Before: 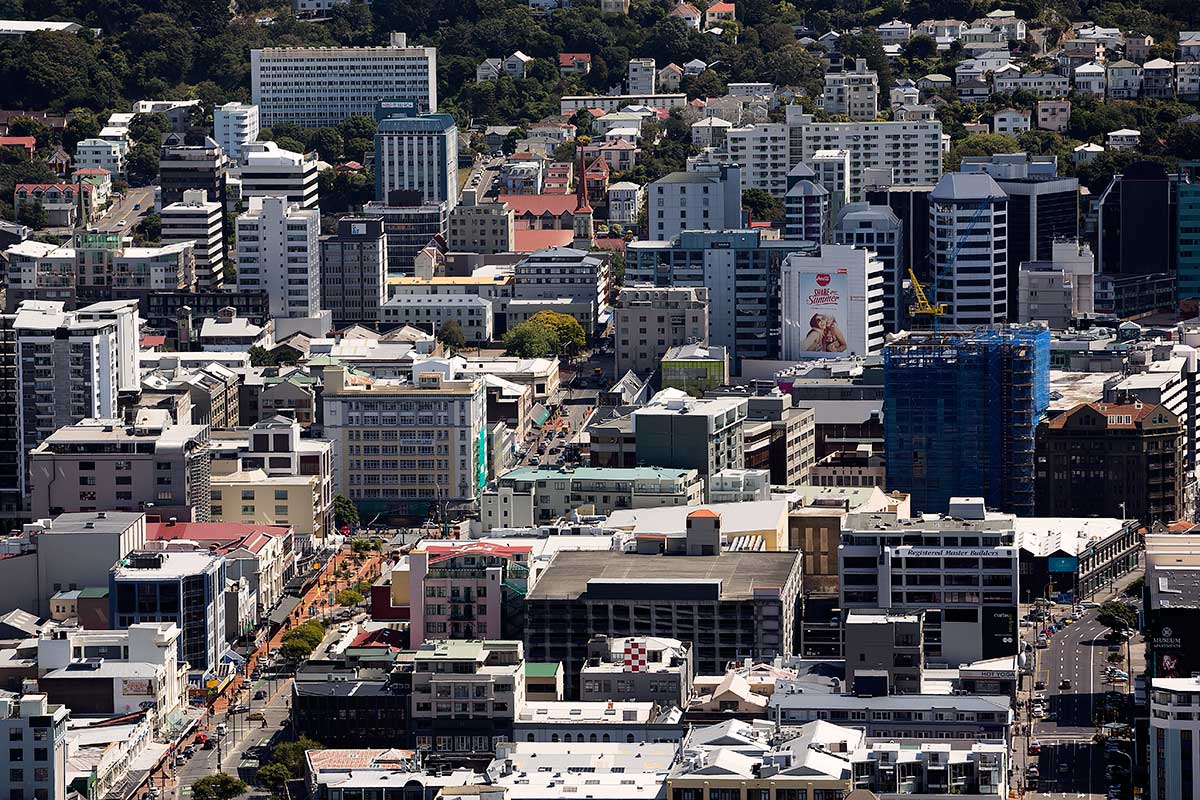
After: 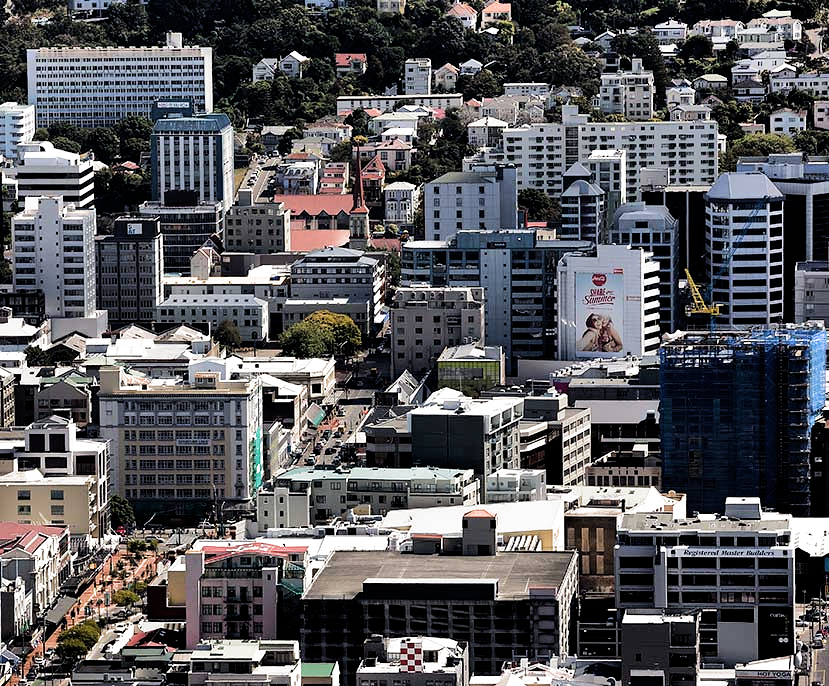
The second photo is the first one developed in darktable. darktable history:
filmic rgb: black relative exposure -8.25 EV, white relative exposure 2.2 EV, threshold 3 EV, target white luminance 99.971%, hardness 7.16, latitude 75.07%, contrast 1.324, highlights saturation mix -1.74%, shadows ↔ highlights balance 30.84%, color science v4 (2020), enable highlight reconstruction true
exposure: exposure 0.014 EV, compensate highlight preservation false
shadows and highlights: shadows 60.59, highlights -60.53, highlights color adjustment 0.806%, soften with gaussian
crop: left 18.707%, right 12.162%, bottom 14.175%
